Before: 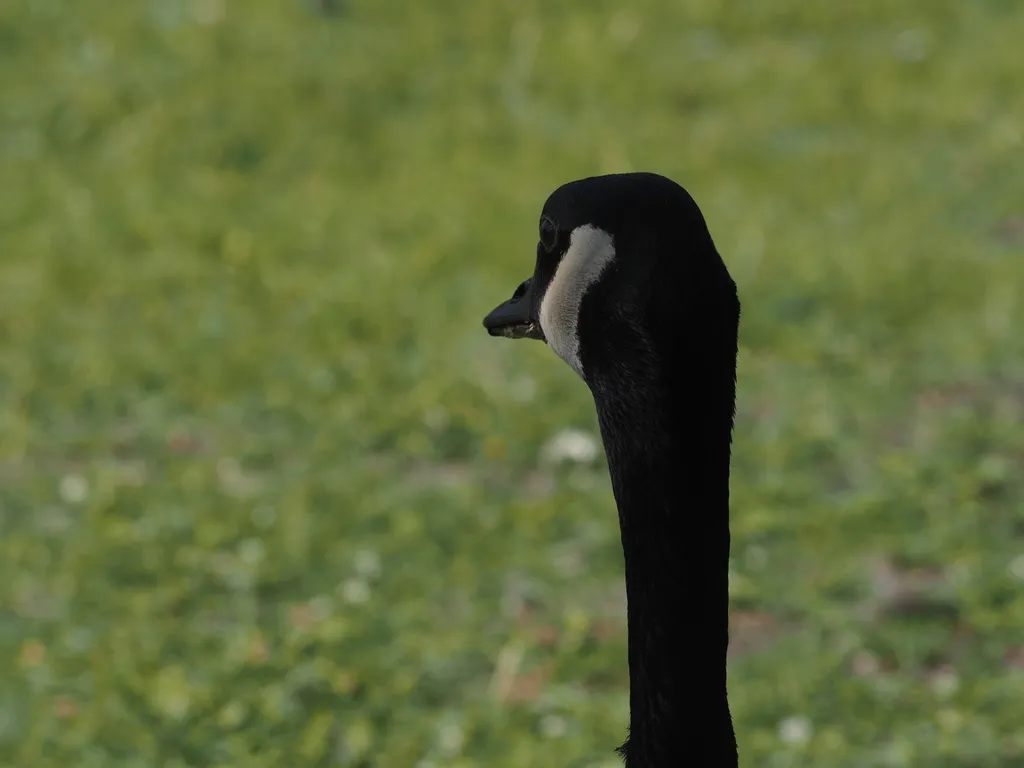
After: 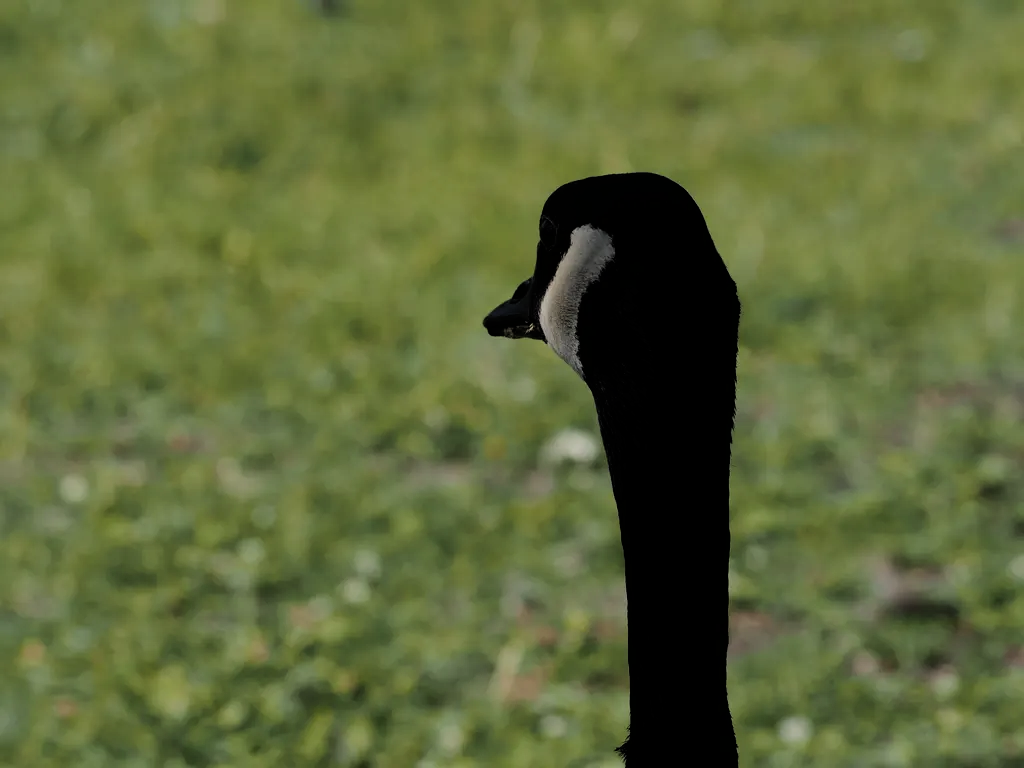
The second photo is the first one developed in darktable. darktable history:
filmic rgb: black relative exposure -5 EV, hardness 2.88, contrast 1.3, highlights saturation mix -30%
rotate and perspective: crop left 0, crop top 0
